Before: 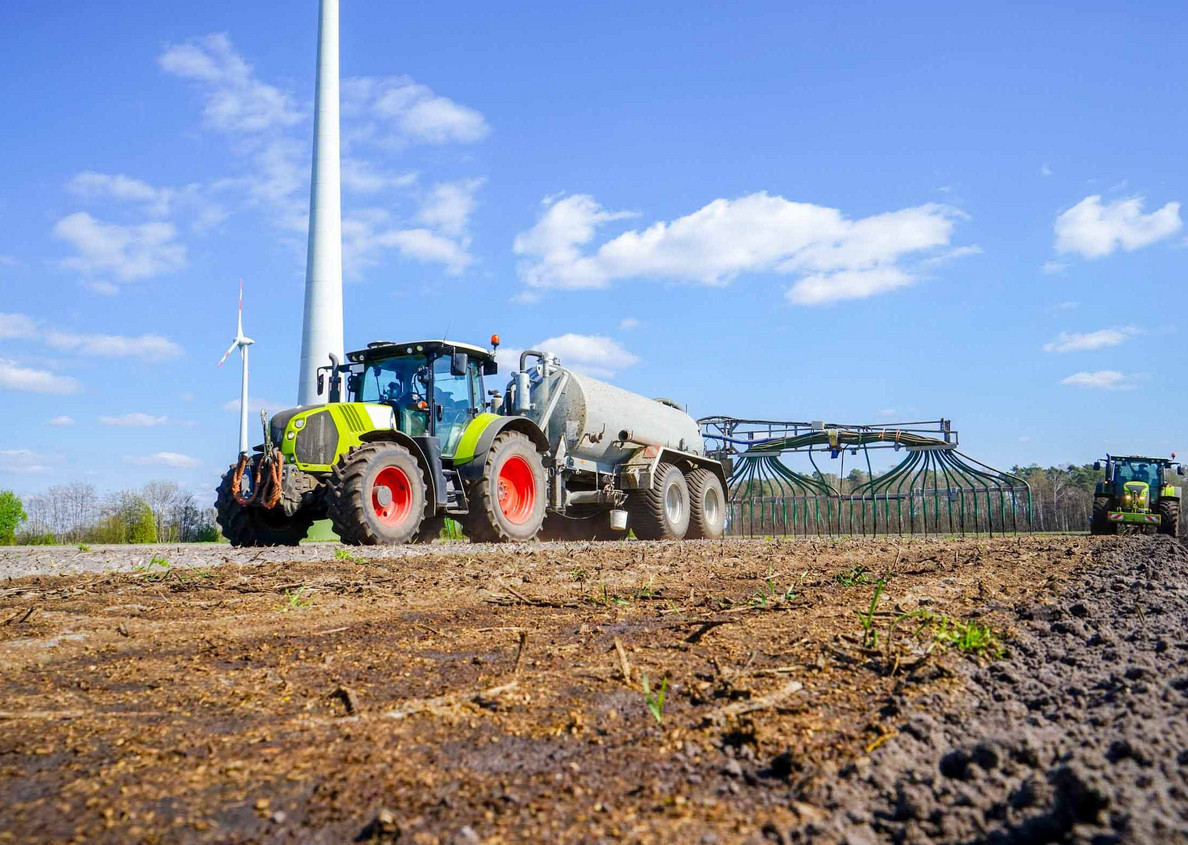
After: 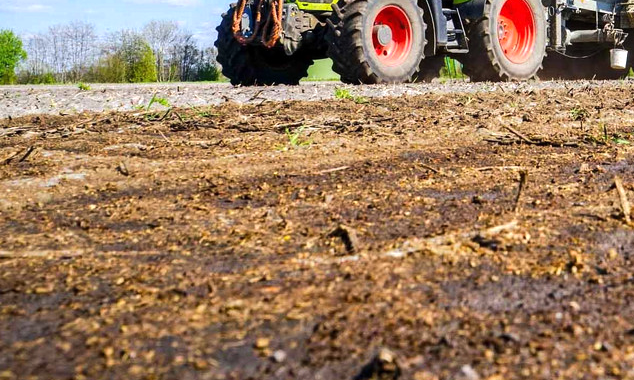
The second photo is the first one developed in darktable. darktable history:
crop and rotate: top 54.778%, right 46.61%, bottom 0.159%
tone equalizer: -8 EV -0.417 EV, -7 EV -0.389 EV, -6 EV -0.333 EV, -5 EV -0.222 EV, -3 EV 0.222 EV, -2 EV 0.333 EV, -1 EV 0.389 EV, +0 EV 0.417 EV, edges refinement/feathering 500, mask exposure compensation -1.57 EV, preserve details no
